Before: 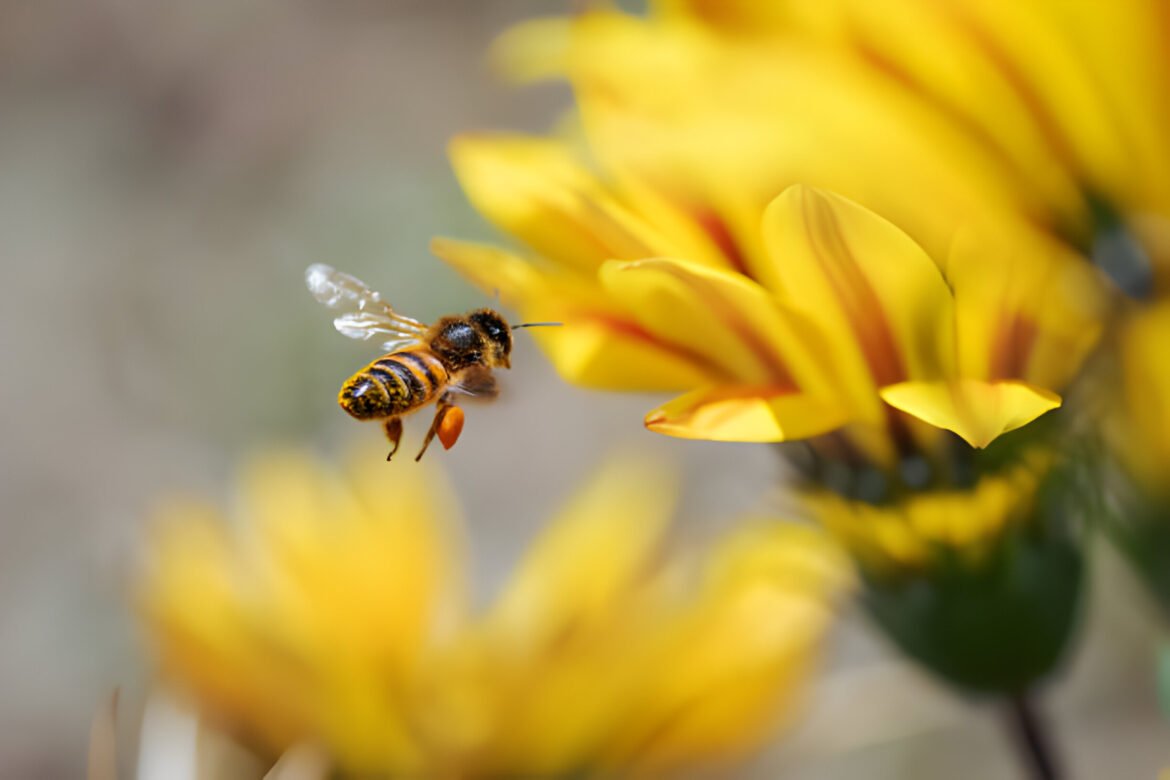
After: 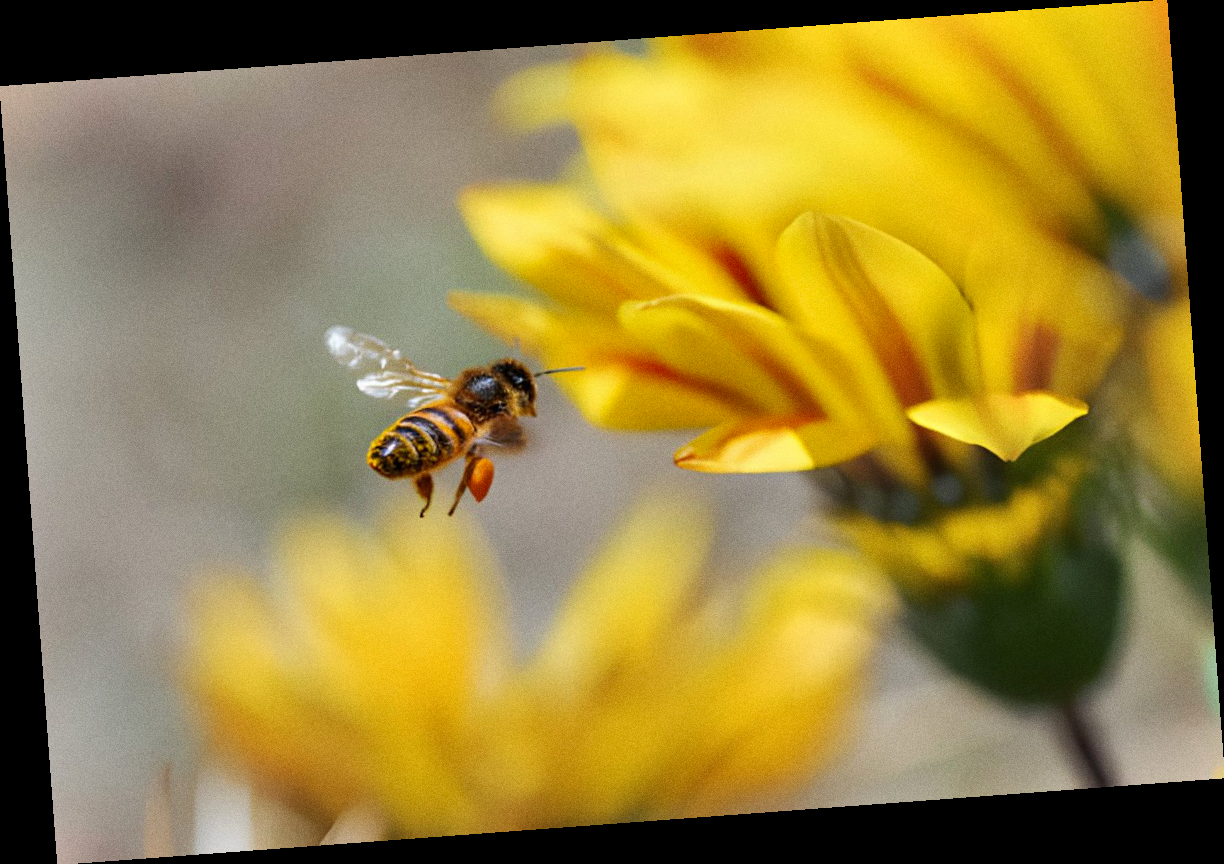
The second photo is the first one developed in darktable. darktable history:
shadows and highlights: low approximation 0.01, soften with gaussian
rotate and perspective: rotation -4.25°, automatic cropping off
grain: coarseness 0.09 ISO
